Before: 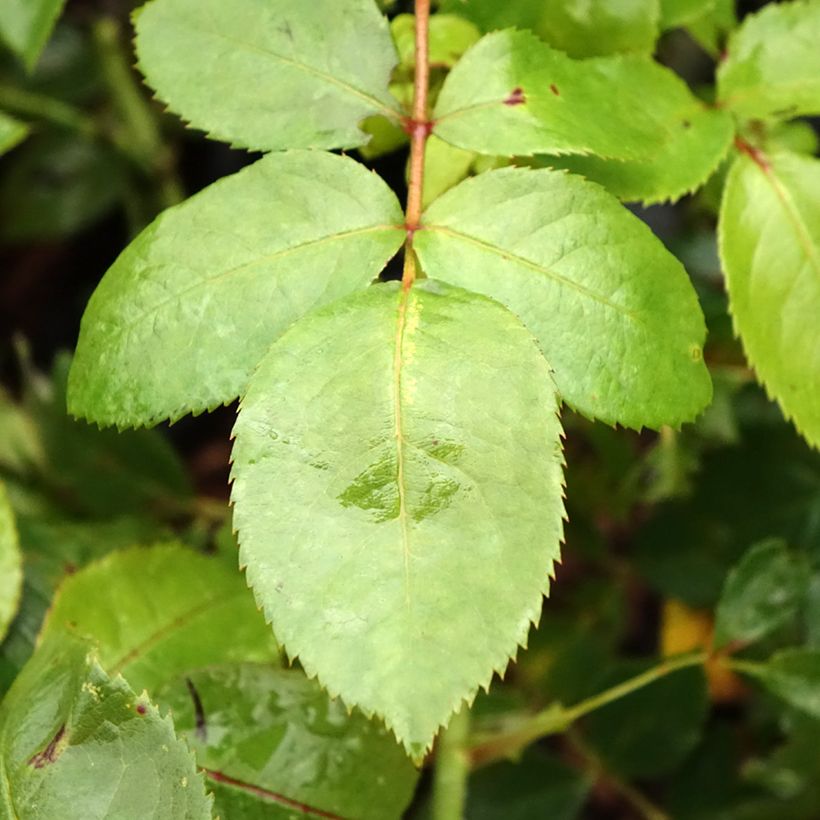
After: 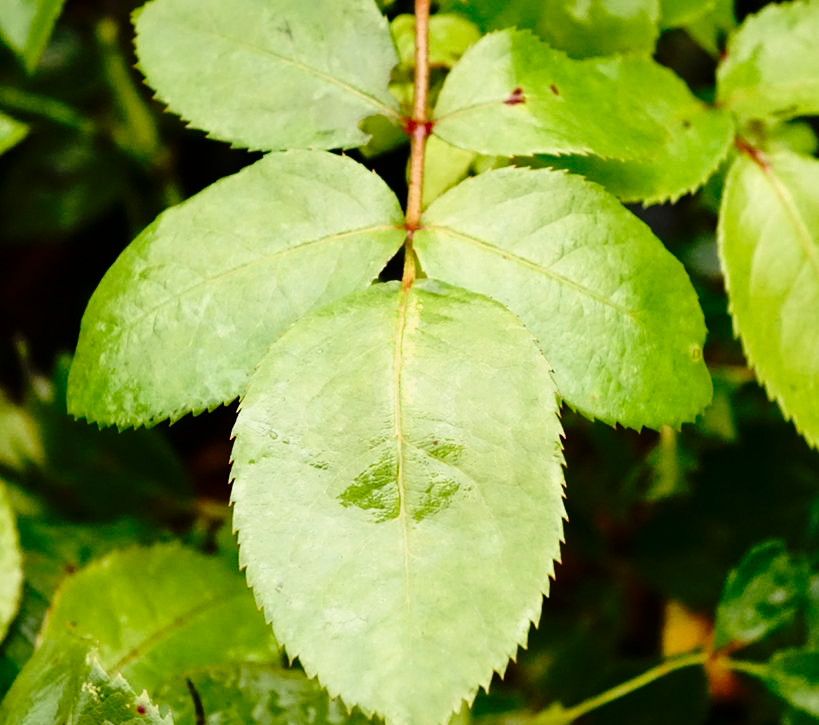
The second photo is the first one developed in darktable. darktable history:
crop and rotate: top 0%, bottom 11.471%
shadows and highlights: shadows 37.46, highlights -27.34, soften with gaussian
contrast brightness saturation: contrast 0.068, brightness -0.134, saturation 0.047
tone curve: curves: ch0 [(0, 0) (0.135, 0.09) (0.326, 0.386) (0.489, 0.573) (0.663, 0.749) (0.854, 0.897) (1, 0.974)]; ch1 [(0, 0) (0.366, 0.367) (0.475, 0.453) (0.494, 0.493) (0.504, 0.497) (0.544, 0.569) (0.562, 0.605) (0.622, 0.694) (1, 1)]; ch2 [(0, 0) (0.333, 0.346) (0.375, 0.375) (0.424, 0.43) (0.476, 0.492) (0.502, 0.503) (0.533, 0.534) (0.572, 0.603) (0.605, 0.656) (0.641, 0.709) (1, 1)], preserve colors none
